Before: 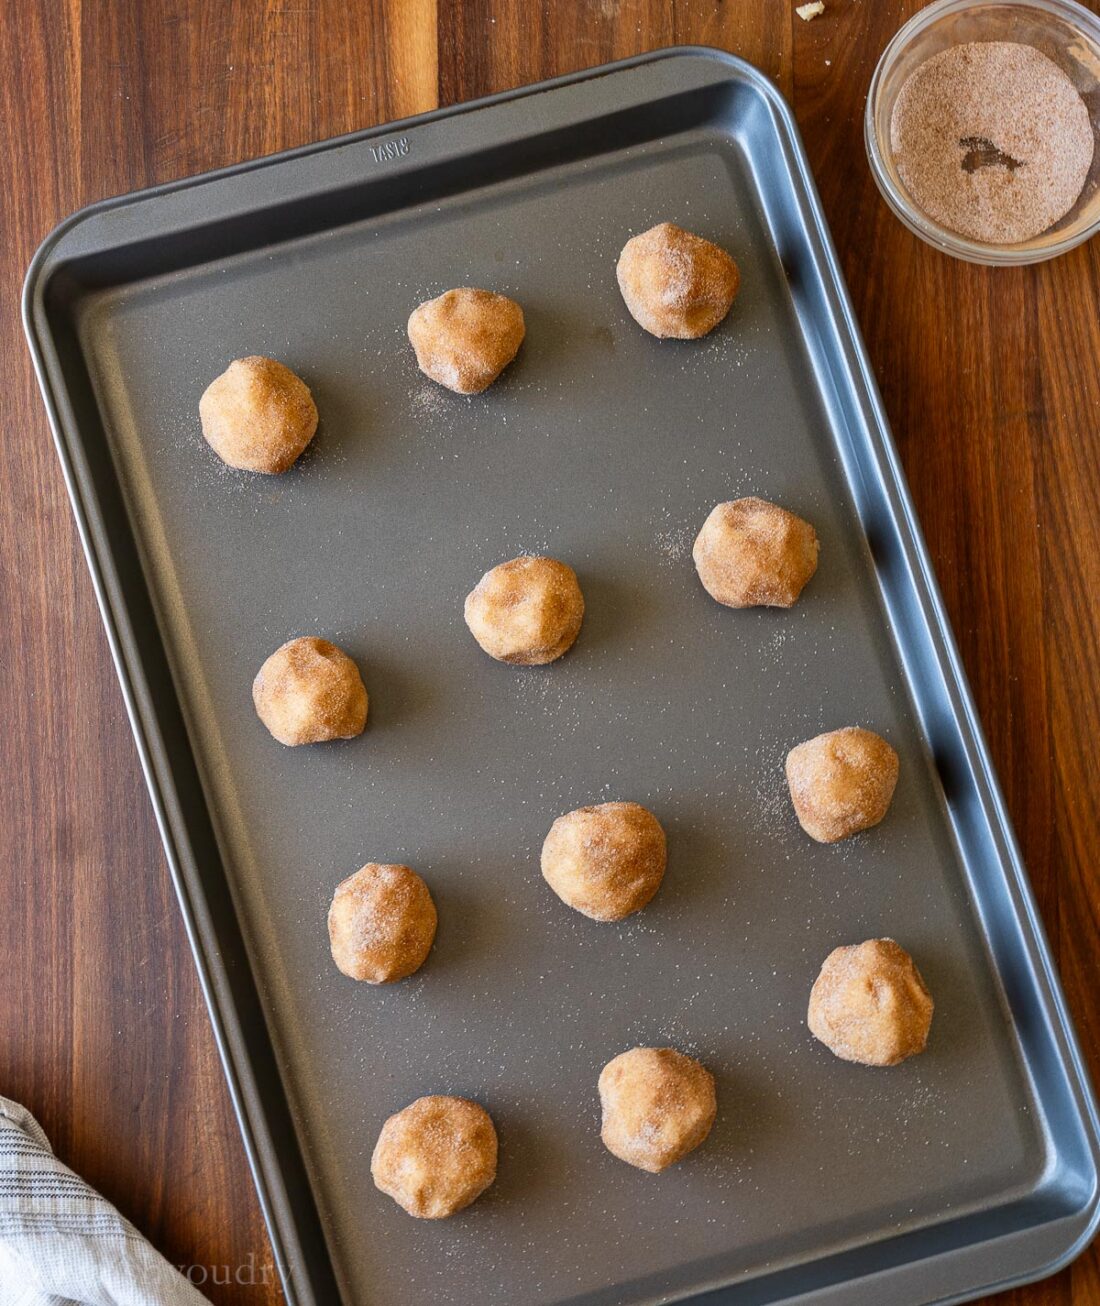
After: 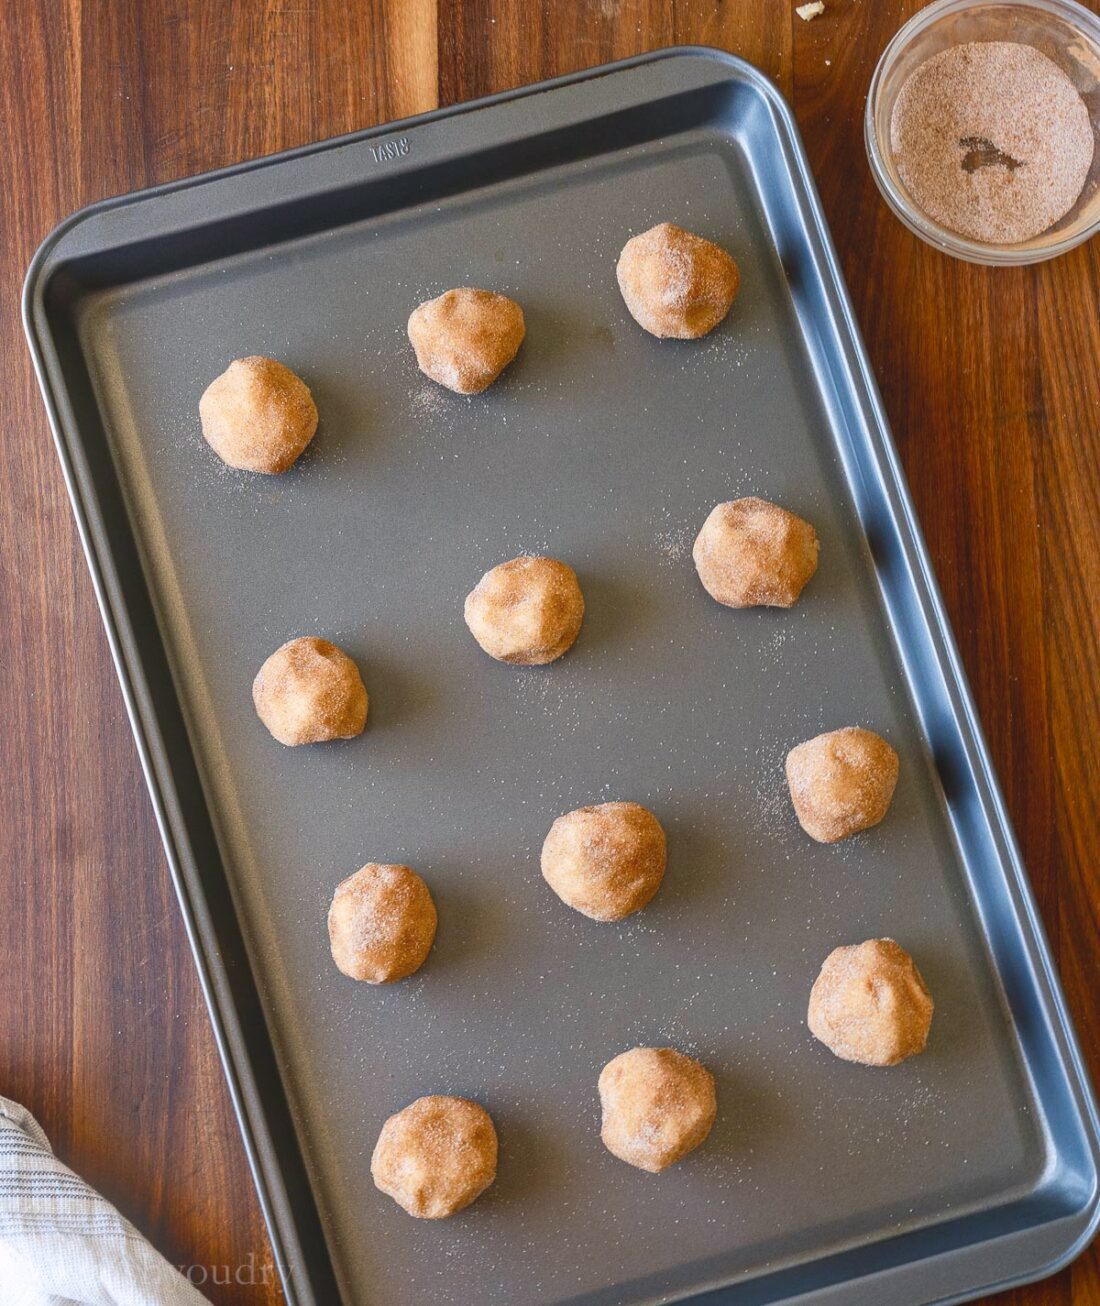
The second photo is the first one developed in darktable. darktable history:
bloom: on, module defaults
color balance rgb: shadows lift › chroma 2%, shadows lift › hue 250°, power › hue 326.4°, highlights gain › chroma 2%, highlights gain › hue 64.8°, global offset › luminance 0.5%, global offset › hue 58.8°, perceptual saturation grading › highlights -25%, perceptual saturation grading › shadows 30%, global vibrance 15%
color calibration: x 0.355, y 0.367, temperature 4700.38 K
